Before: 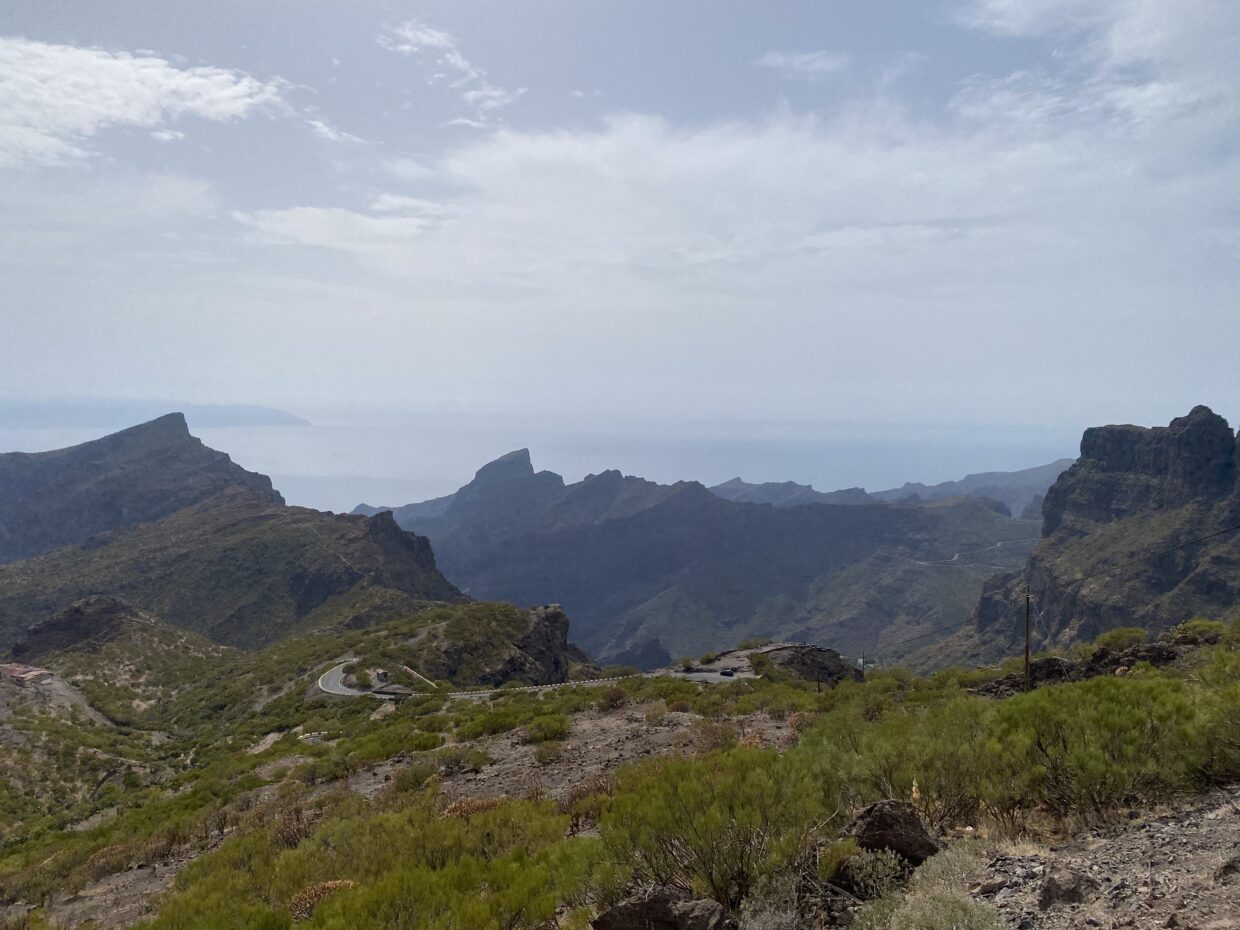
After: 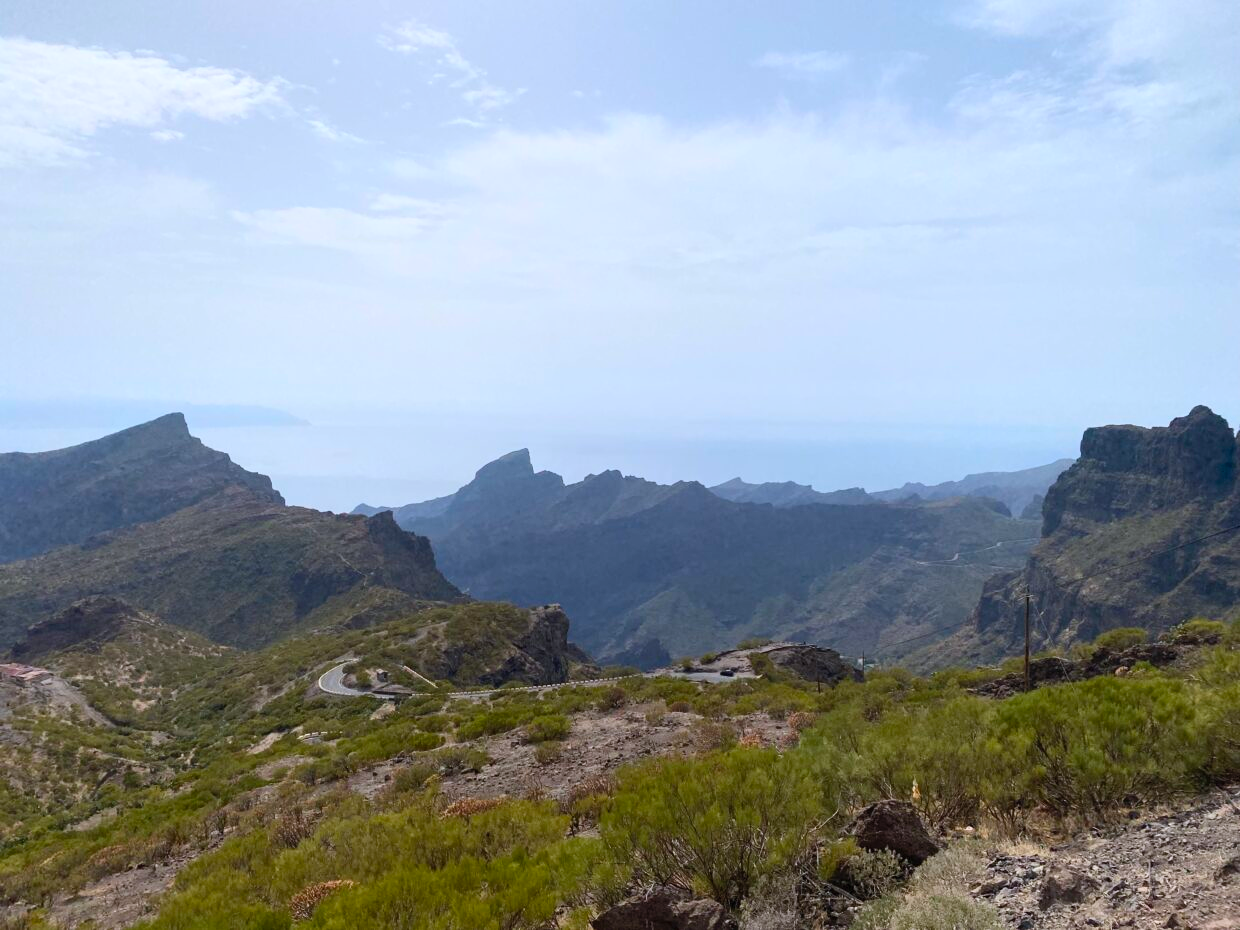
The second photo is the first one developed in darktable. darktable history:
color correction: highlights a* -0.137, highlights b* -5.91, shadows a* -0.137, shadows b* -0.137
contrast brightness saturation: contrast 0.2, brightness 0.16, saturation 0.22
